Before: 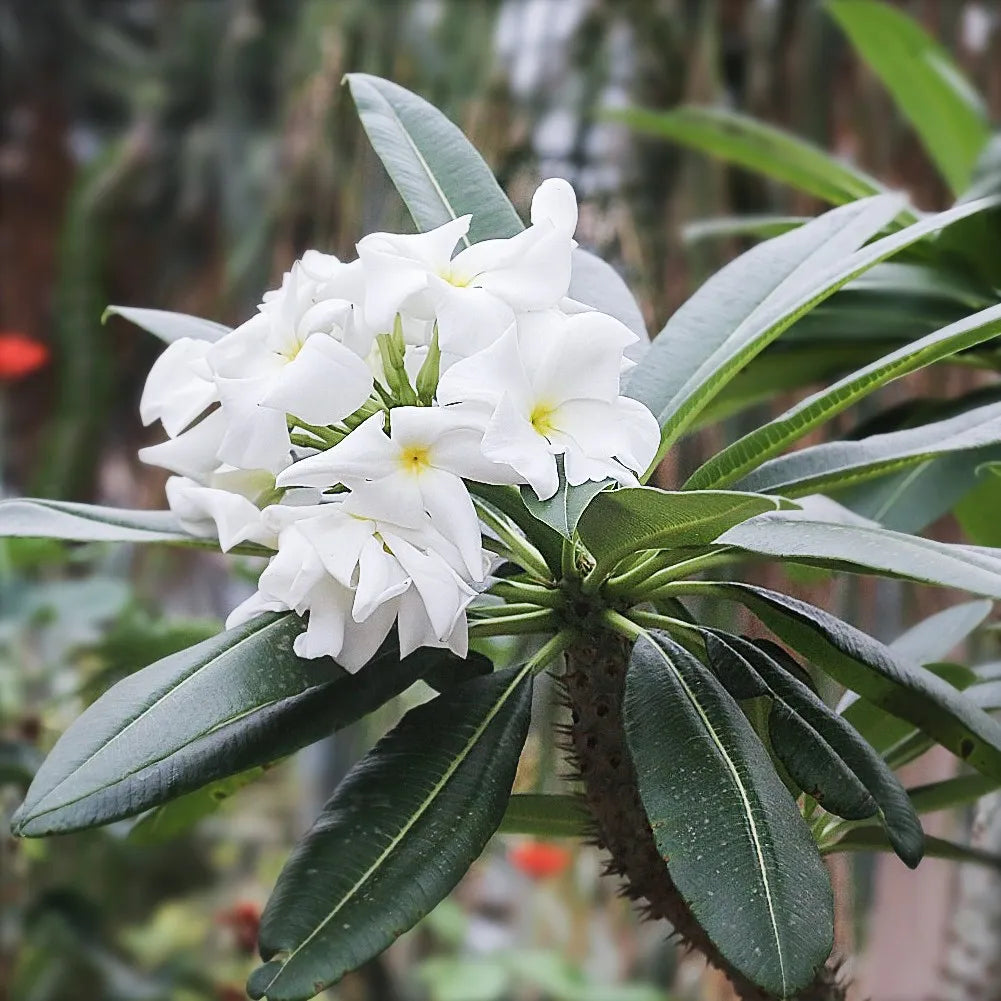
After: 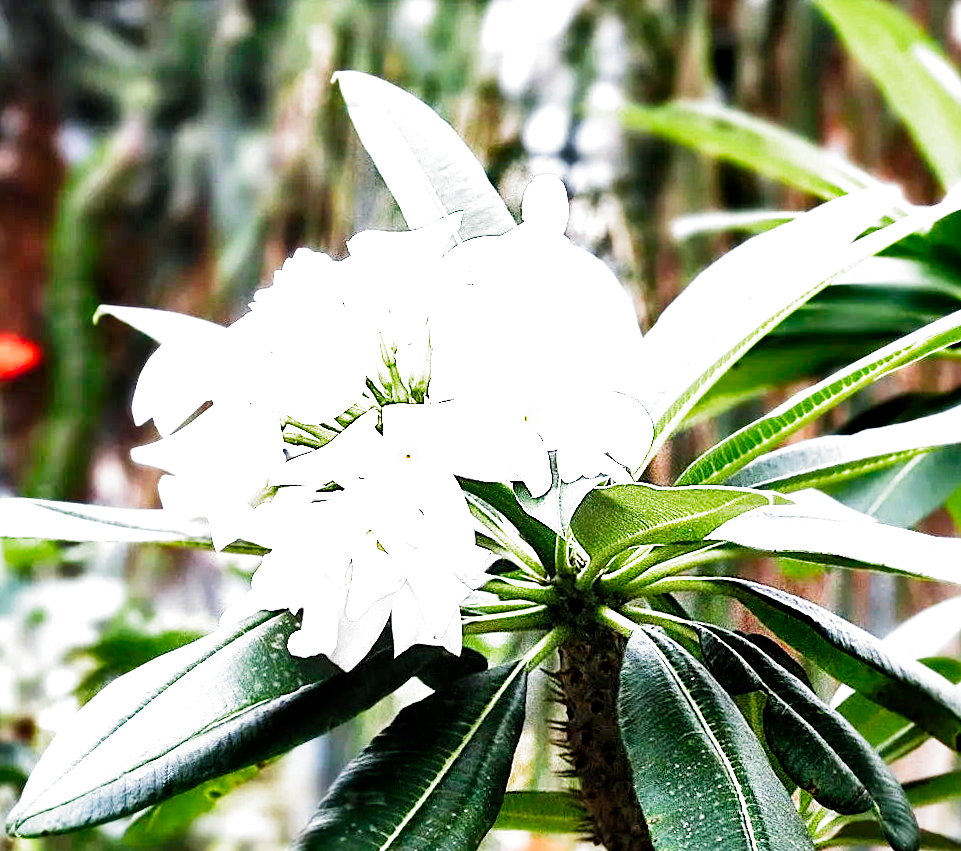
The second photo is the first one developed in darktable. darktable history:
exposure: black level correction 0, exposure 1.379 EV, compensate highlight preservation false
filmic rgb: black relative exposure -3.79 EV, white relative exposure 2.39 EV, dynamic range scaling -49.81%, hardness 3.43, latitude 29.16%, contrast 1.808, preserve chrominance no, color science v5 (2021), contrast in shadows safe, contrast in highlights safe
contrast brightness saturation: contrast 0.037, saturation 0.066
crop and rotate: angle 0.396°, left 0.419%, right 2.854%, bottom 14.35%
shadows and highlights: low approximation 0.01, soften with gaussian
local contrast: highlights 101%, shadows 99%, detail 119%, midtone range 0.2
